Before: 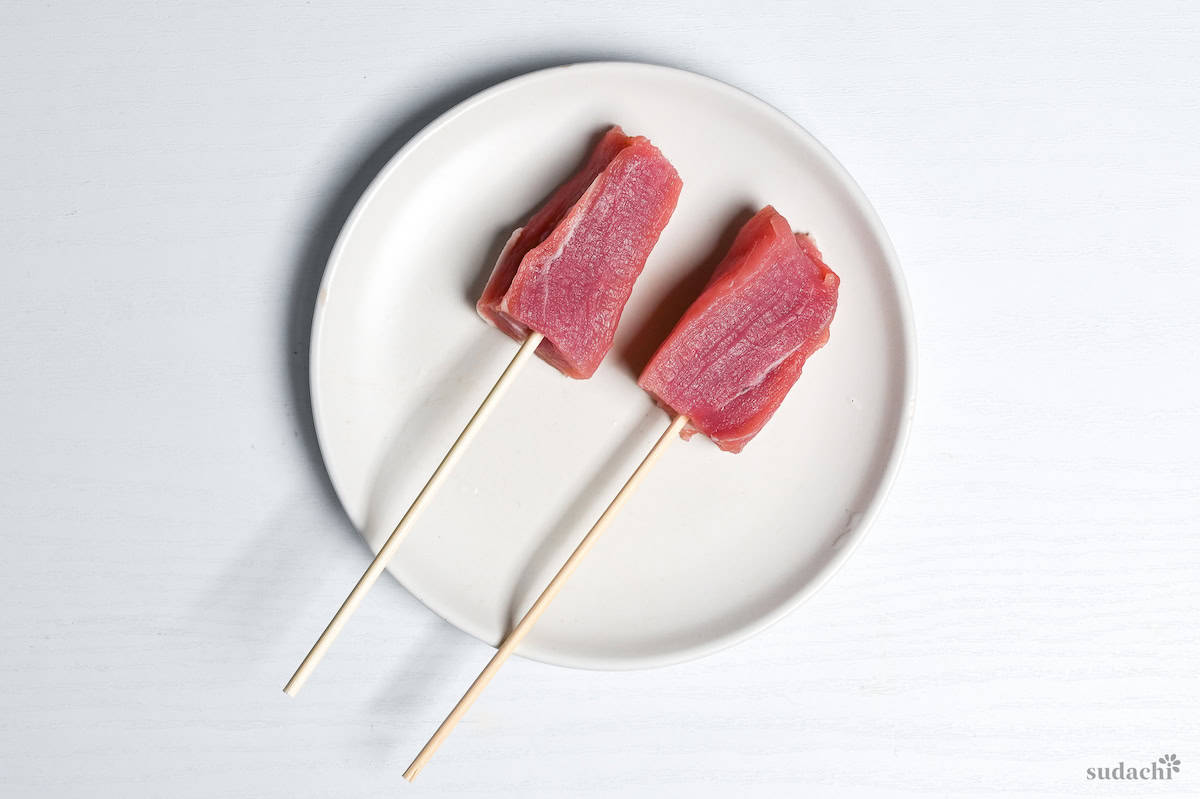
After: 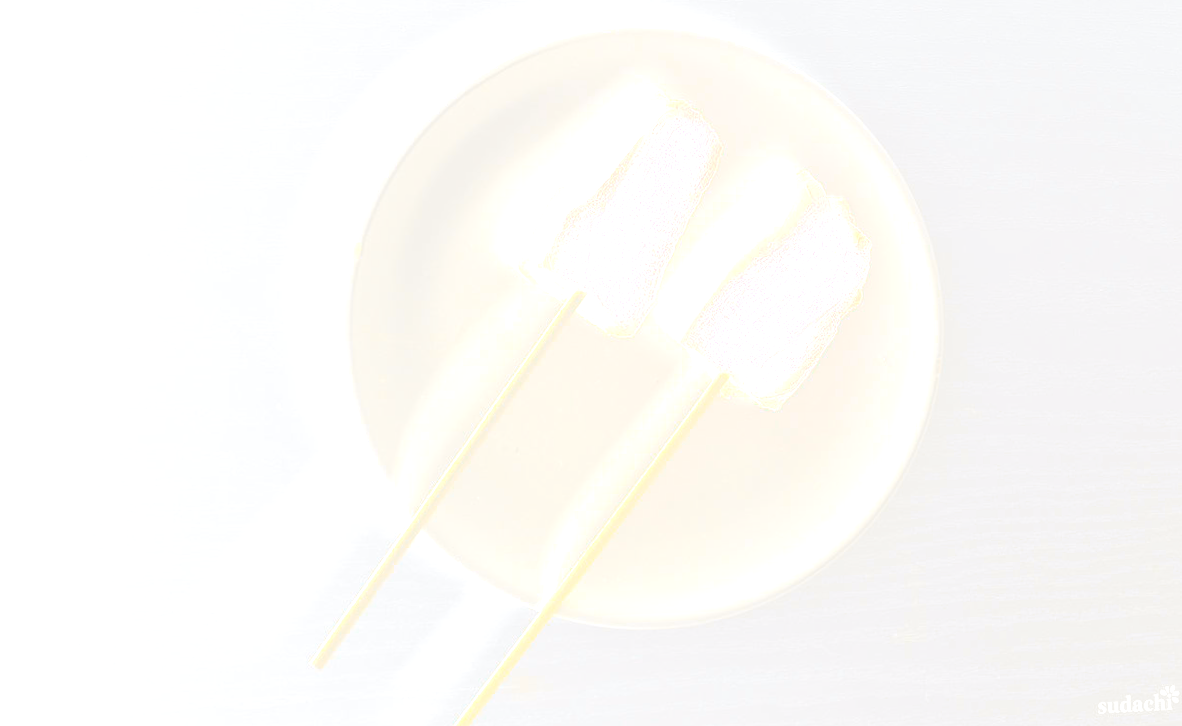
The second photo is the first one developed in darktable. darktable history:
rotate and perspective: rotation -0.013°, lens shift (vertical) -0.027, lens shift (horizontal) 0.178, crop left 0.016, crop right 0.989, crop top 0.082, crop bottom 0.918
exposure: black level correction 0, exposure 0.6 EV, compensate highlight preservation false
bloom: size 85%, threshold 5%, strength 85%
tone equalizer: -7 EV 0.15 EV, -6 EV 0.6 EV, -5 EV 1.15 EV, -4 EV 1.33 EV, -3 EV 1.15 EV, -2 EV 0.6 EV, -1 EV 0.15 EV, mask exposure compensation -0.5 EV
tone curve: curves: ch0 [(0, 0.021) (0.049, 0.044) (0.152, 0.14) (0.328, 0.377) (0.473, 0.543) (0.641, 0.705) (0.85, 0.894) (1, 0.969)]; ch1 [(0, 0) (0.302, 0.331) (0.433, 0.432) (0.472, 0.47) (0.502, 0.503) (0.527, 0.521) (0.564, 0.58) (0.614, 0.626) (0.677, 0.701) (0.859, 0.885) (1, 1)]; ch2 [(0, 0) (0.33, 0.301) (0.447, 0.44) (0.487, 0.496) (0.502, 0.516) (0.535, 0.563) (0.565, 0.593) (0.608, 0.638) (1, 1)], color space Lab, independent channels, preserve colors none
